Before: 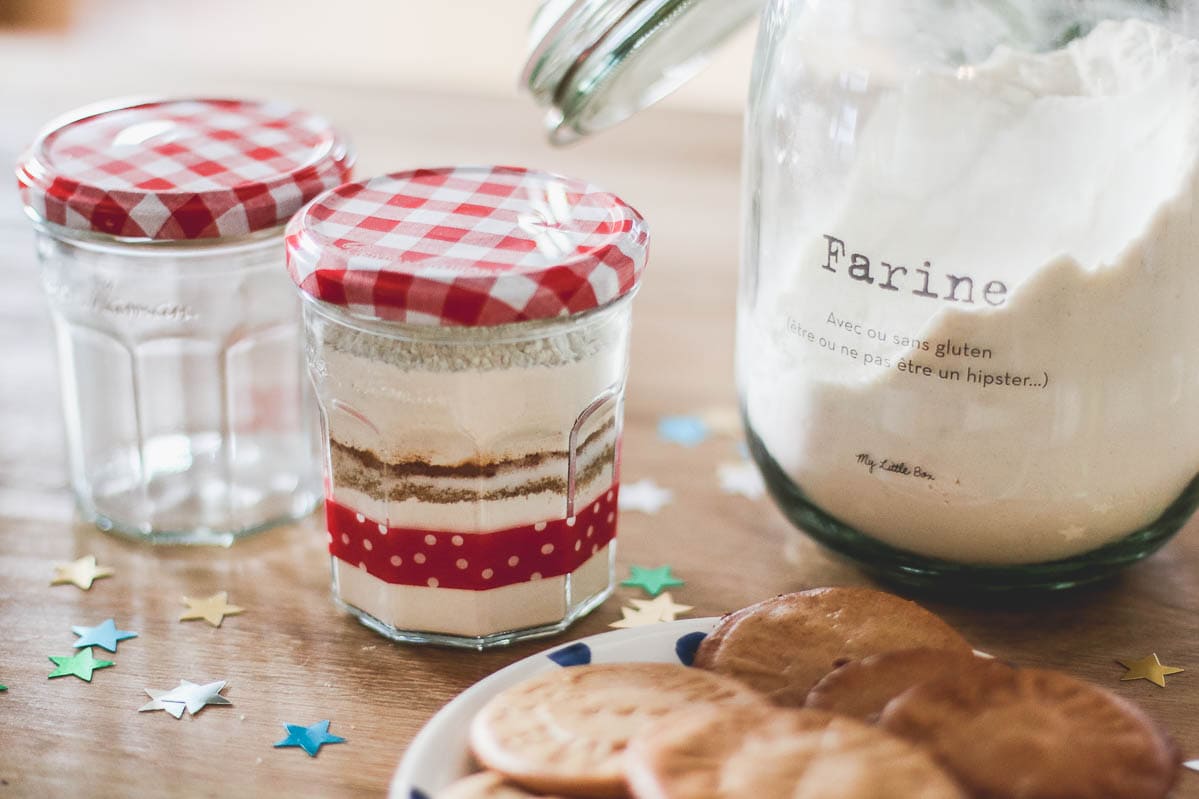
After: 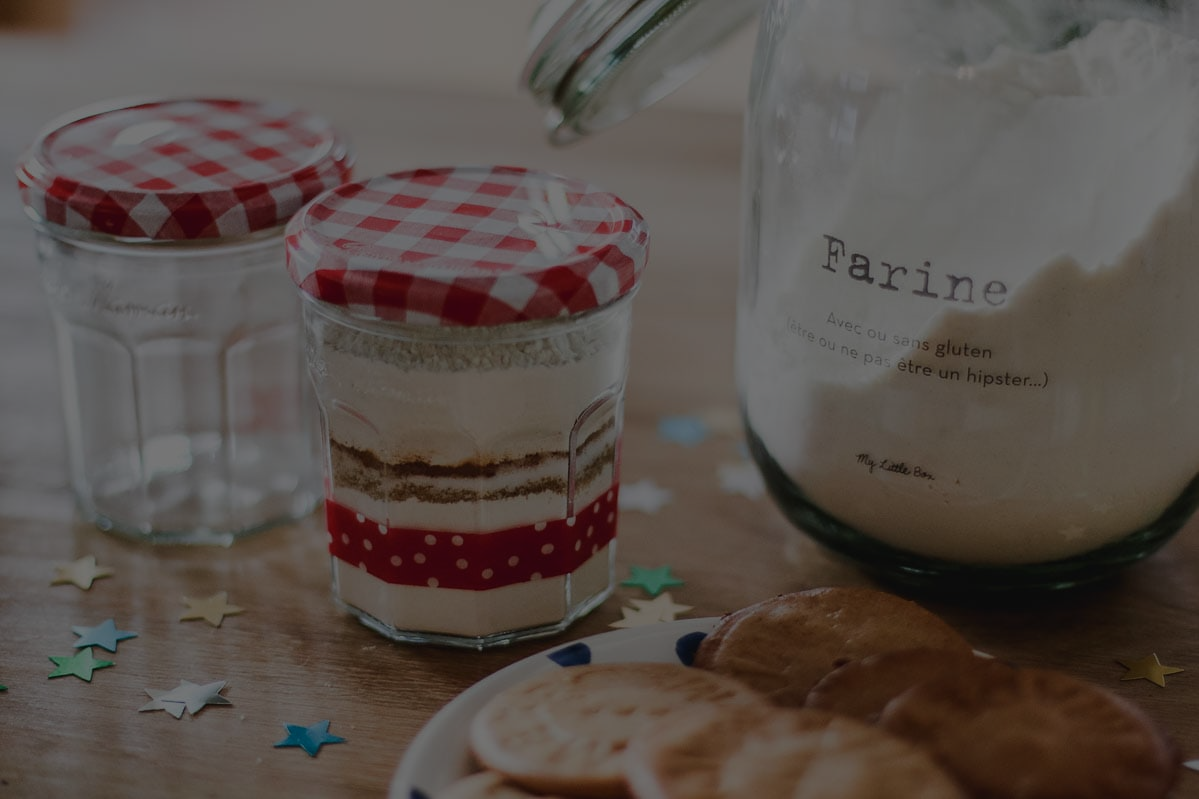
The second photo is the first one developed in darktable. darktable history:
exposure: exposure -2.388 EV, compensate exposure bias true, compensate highlight preservation false
